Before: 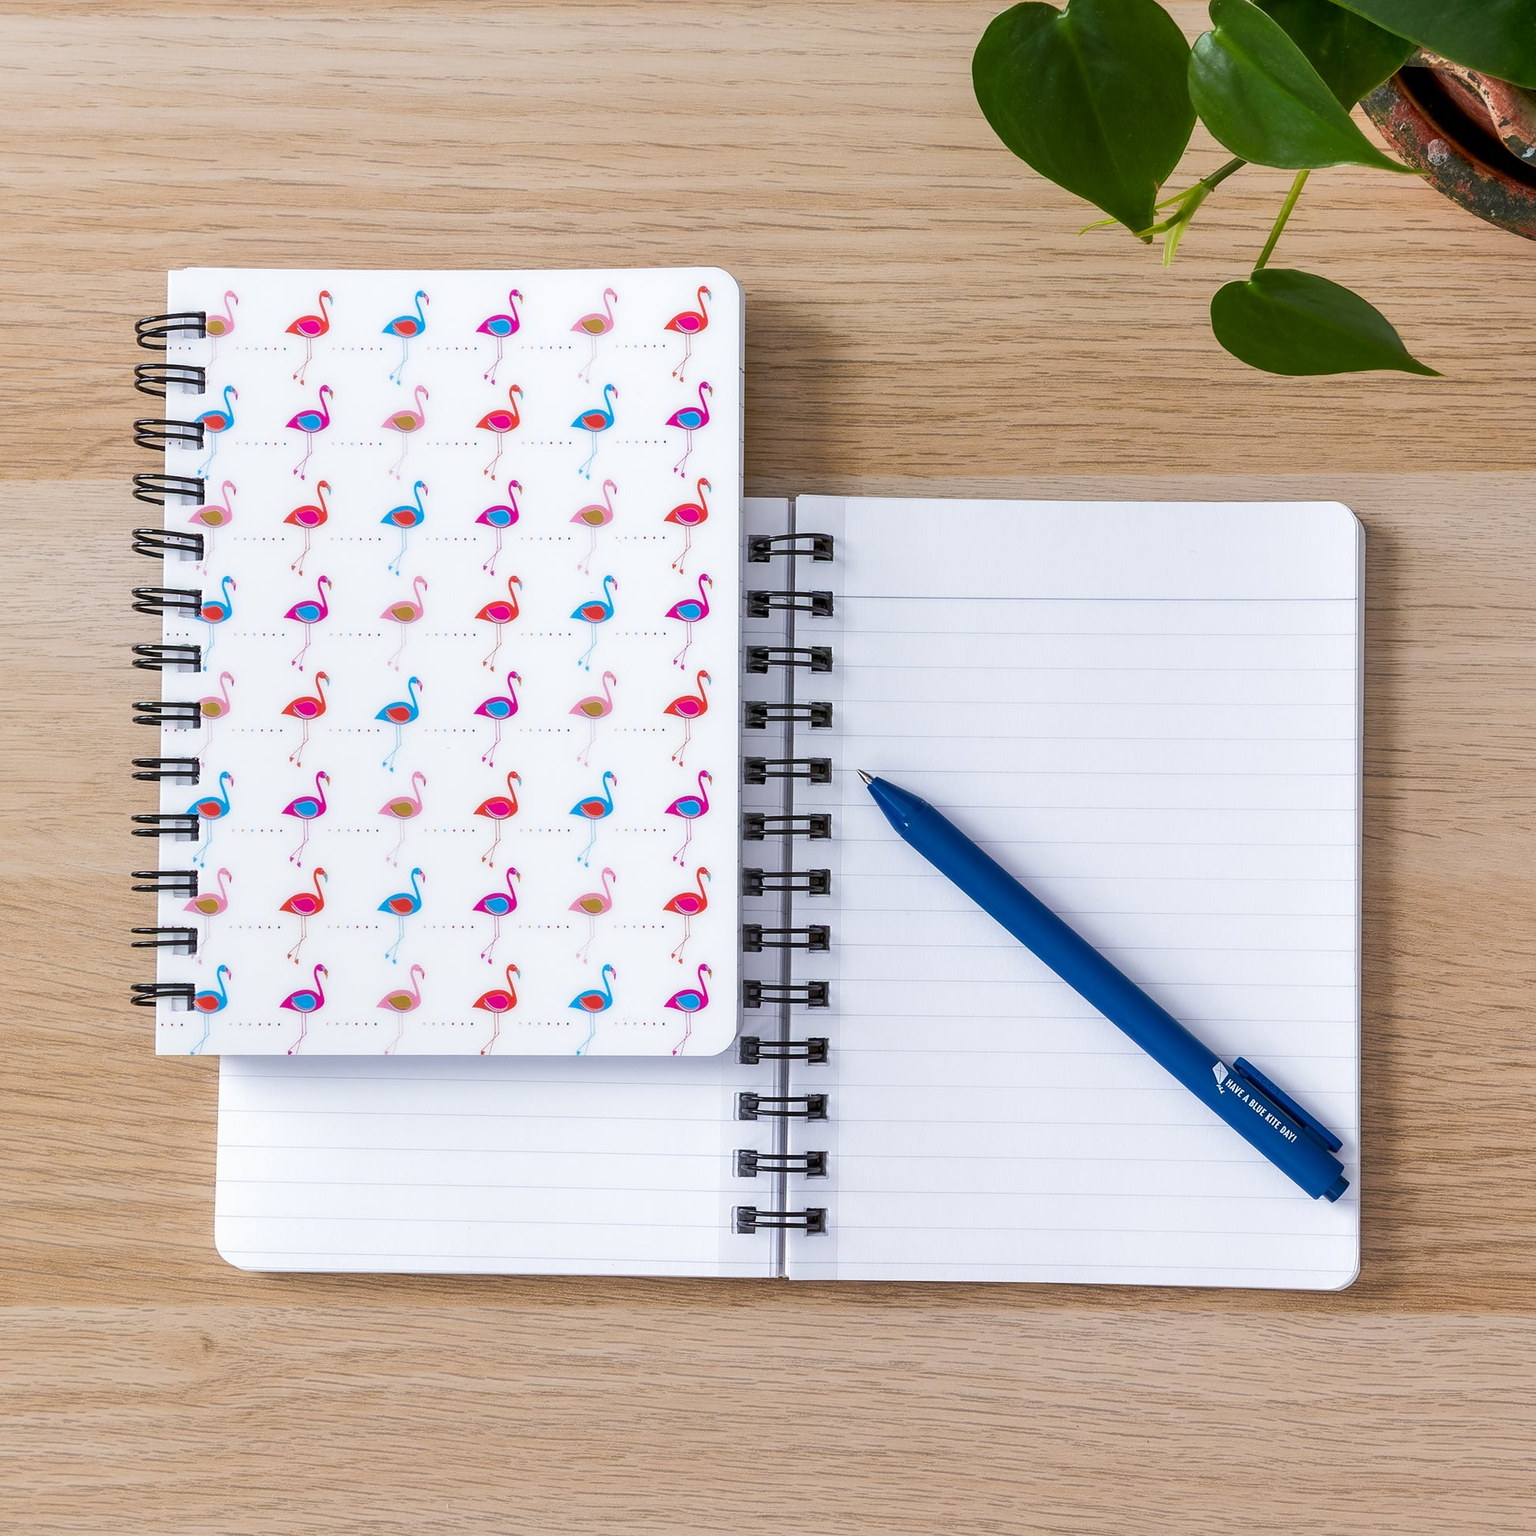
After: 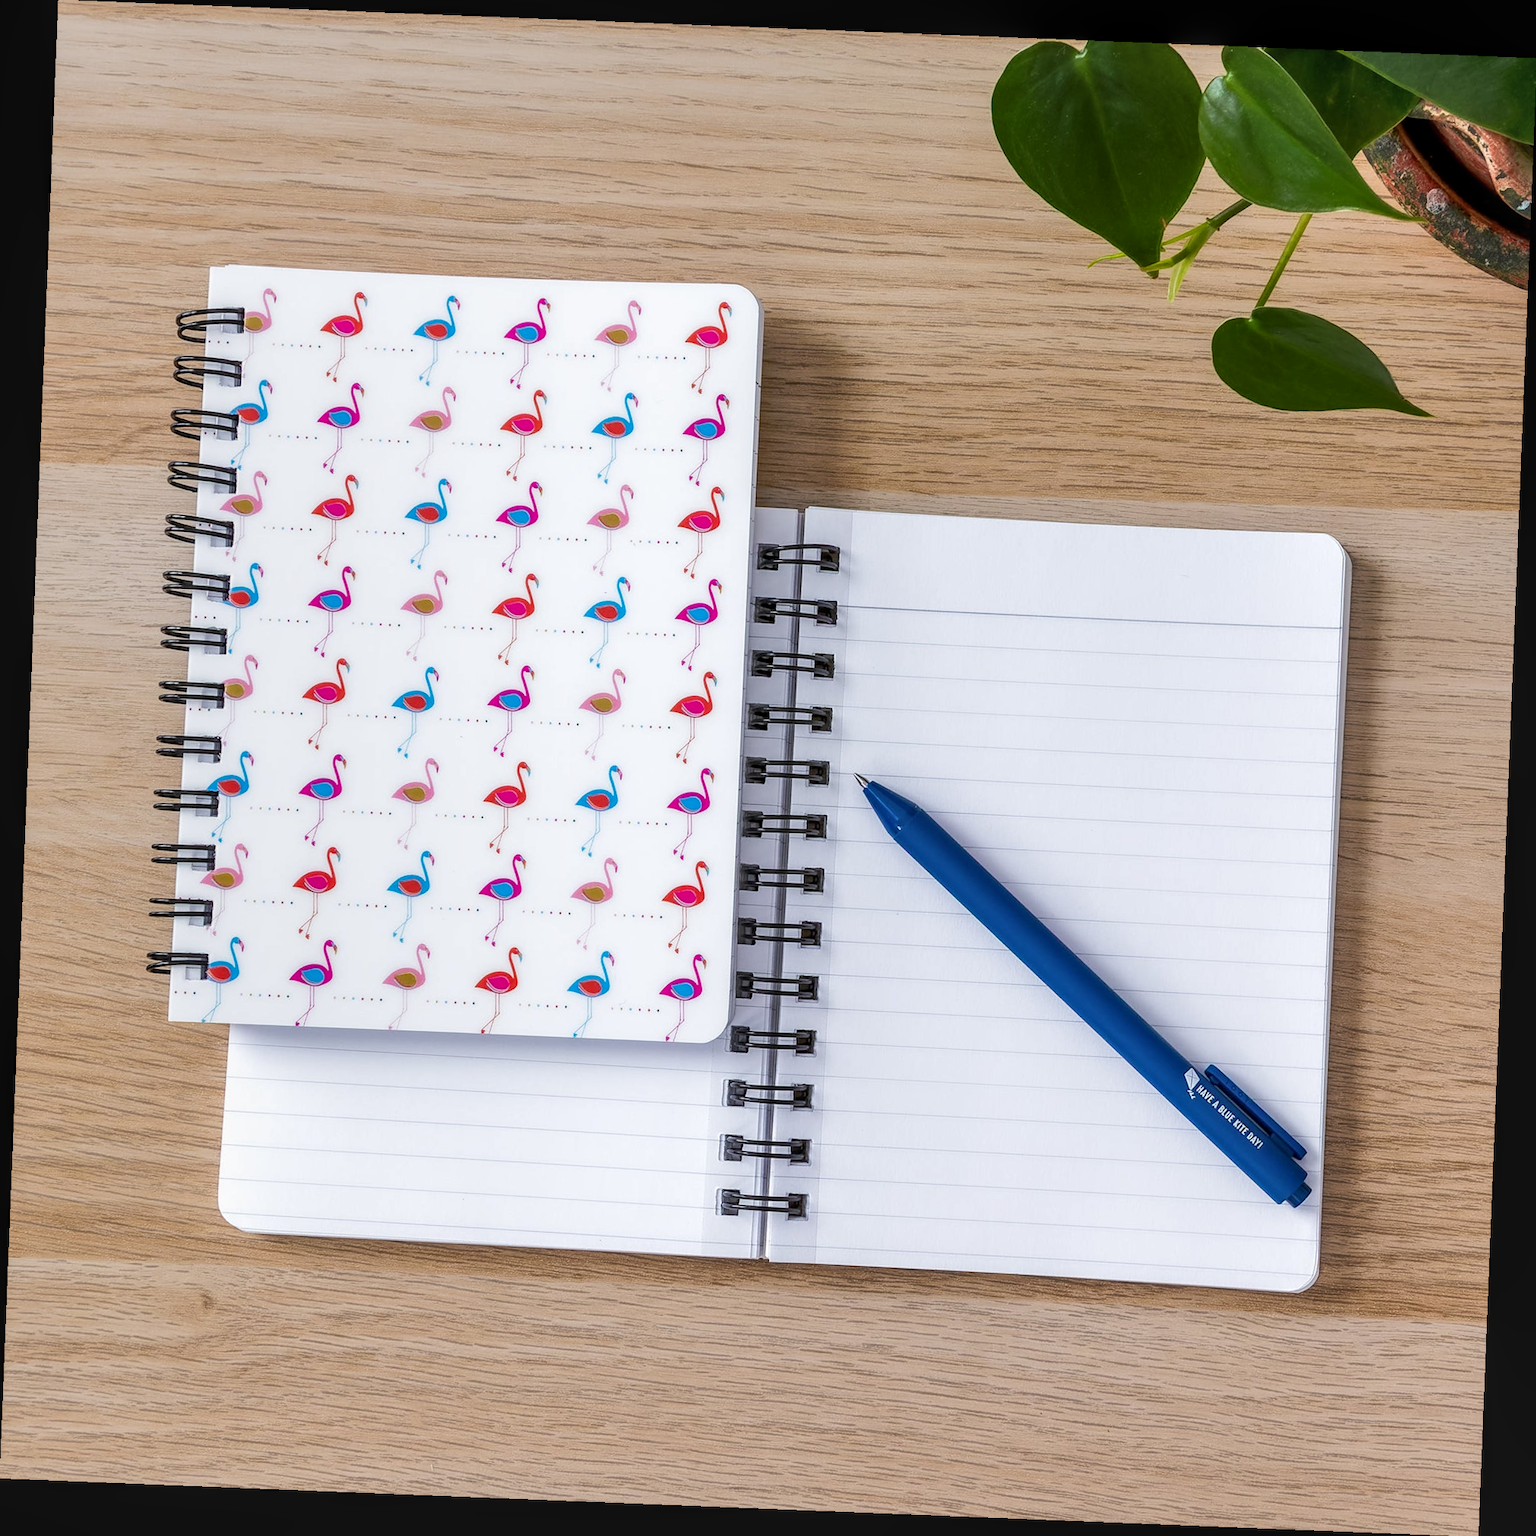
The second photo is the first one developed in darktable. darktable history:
rotate and perspective: rotation 2.27°, automatic cropping off
local contrast: on, module defaults
